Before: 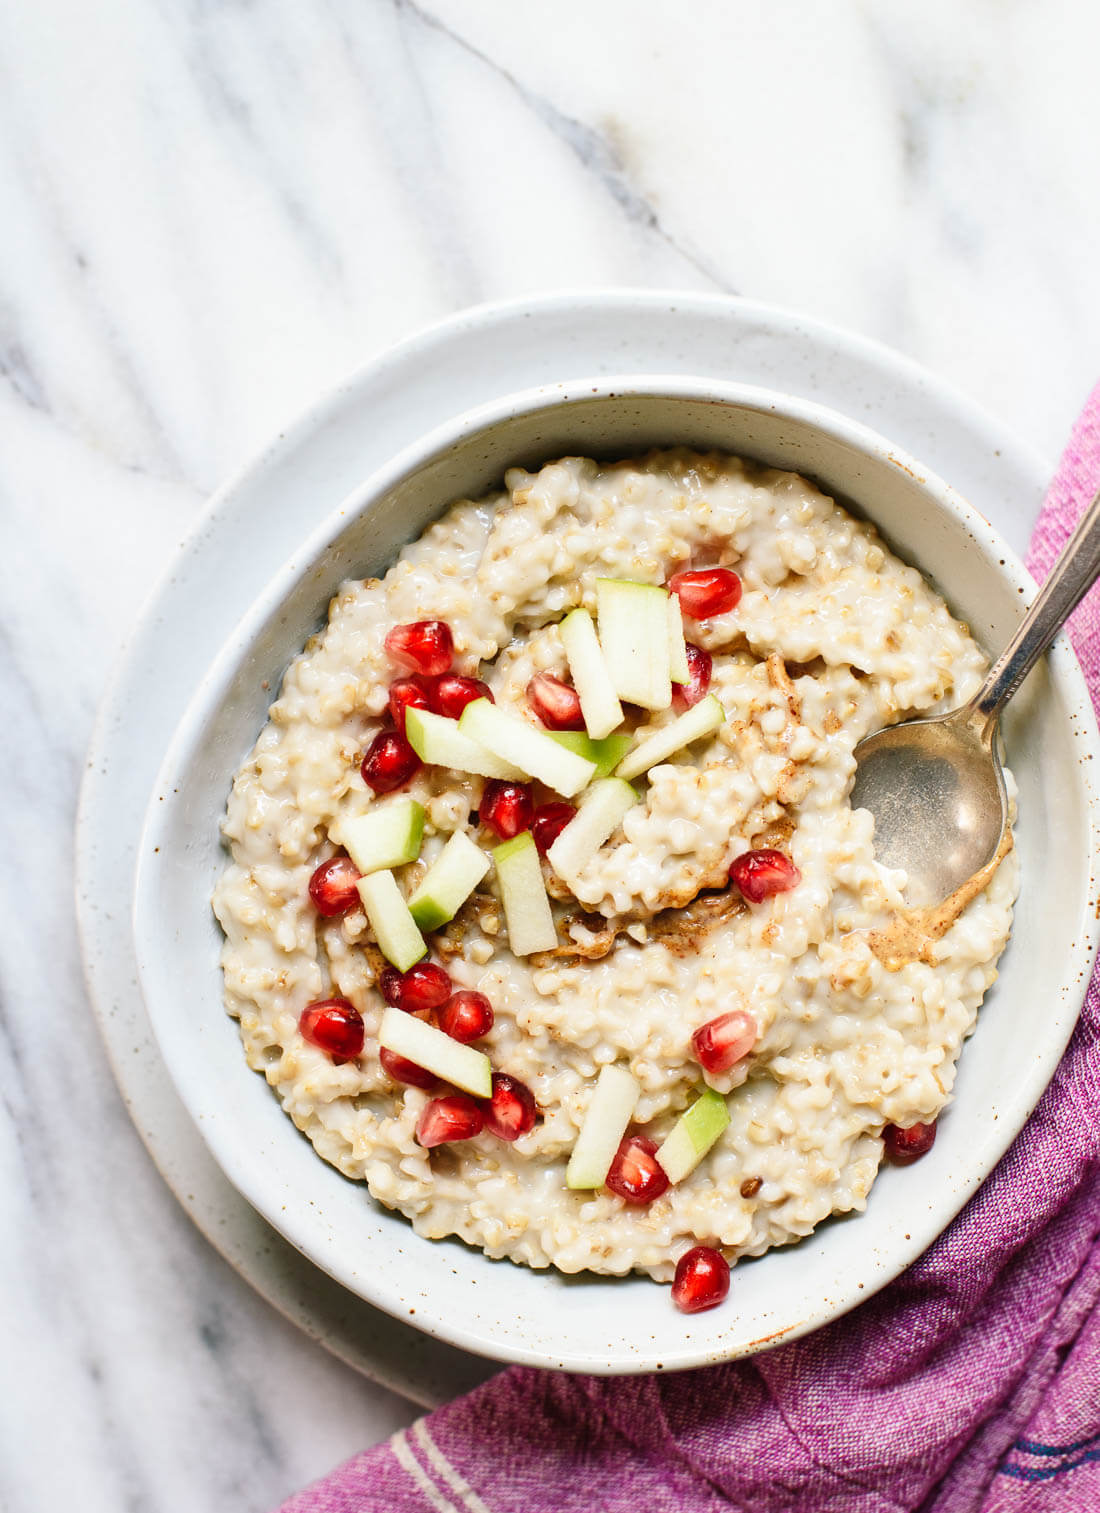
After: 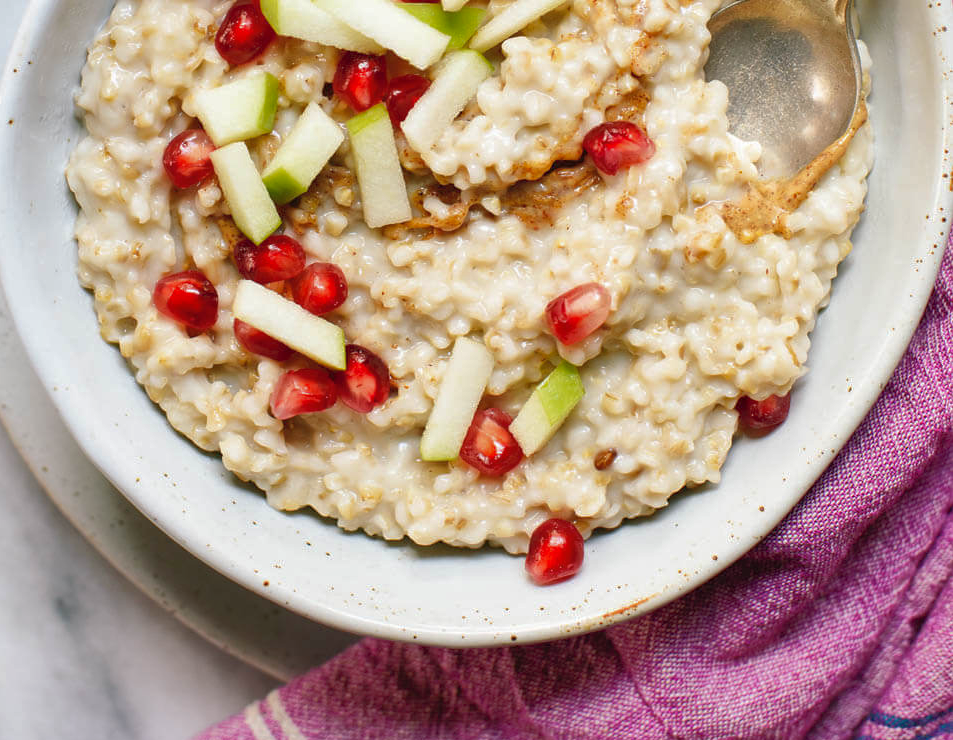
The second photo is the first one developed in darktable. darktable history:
shadows and highlights: on, module defaults
crop and rotate: left 13.306%, top 48.129%, bottom 2.928%
